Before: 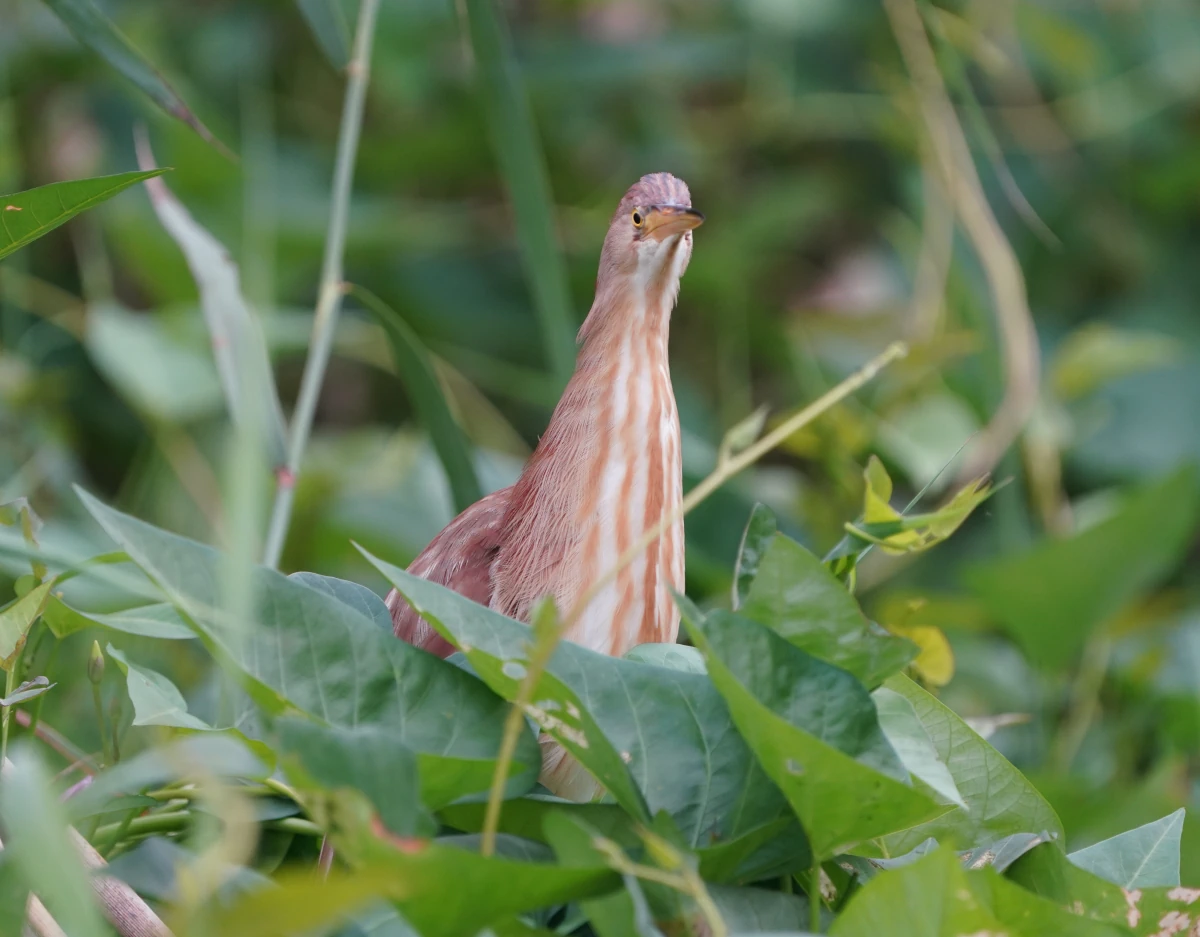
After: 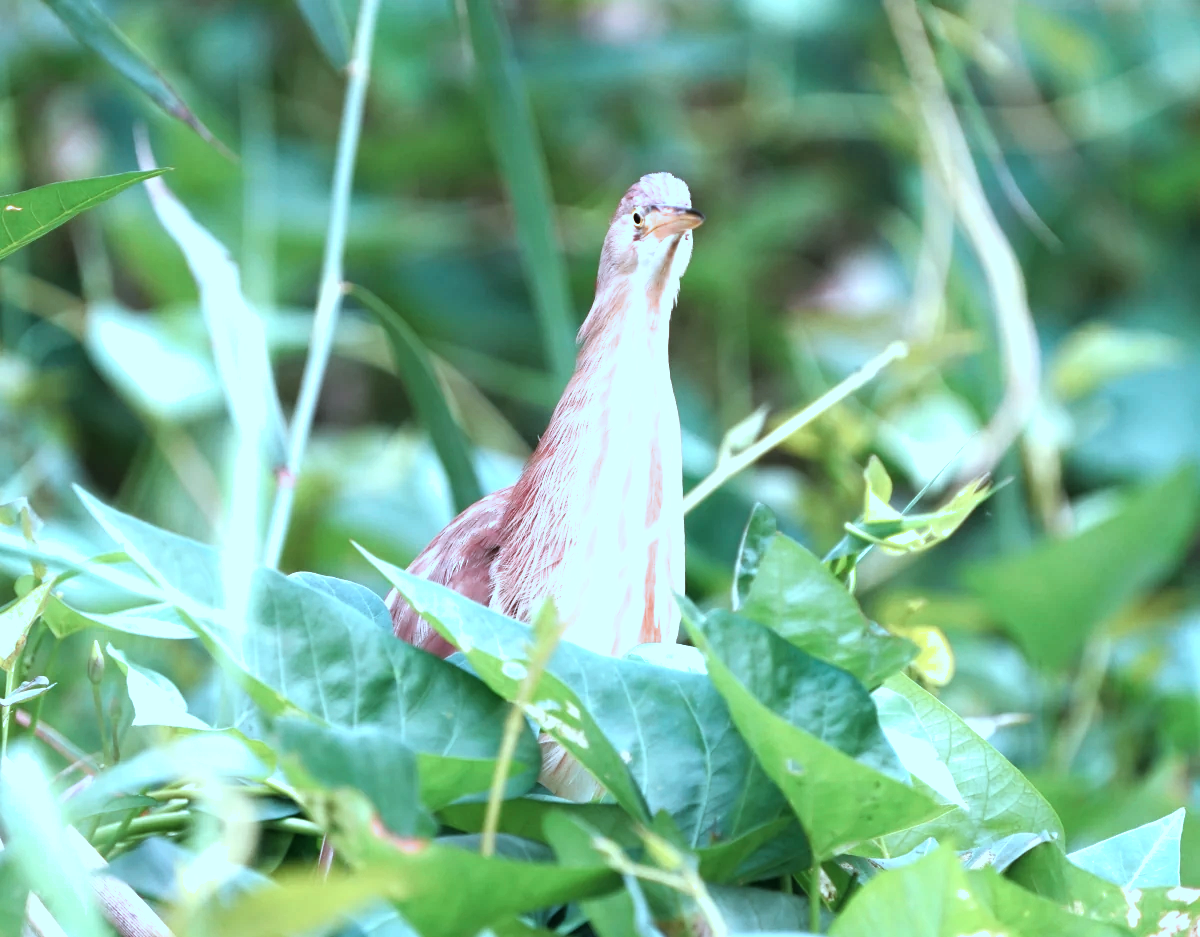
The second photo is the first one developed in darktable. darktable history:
exposure: black level correction 0, exposure 1 EV, compensate highlight preservation false
filmic rgb: black relative exposure -9.12 EV, white relative exposure 2.31 EV, hardness 7.43, color science v6 (2022), iterations of high-quality reconstruction 0
color correction: highlights a* -10.46, highlights b* -18.68
